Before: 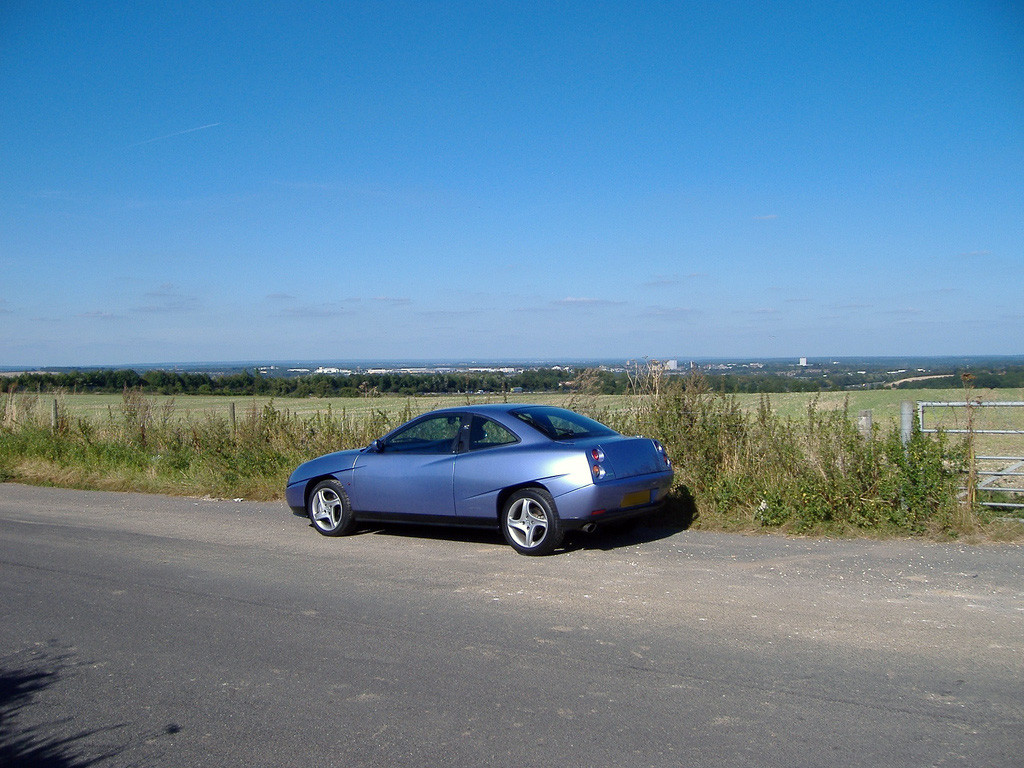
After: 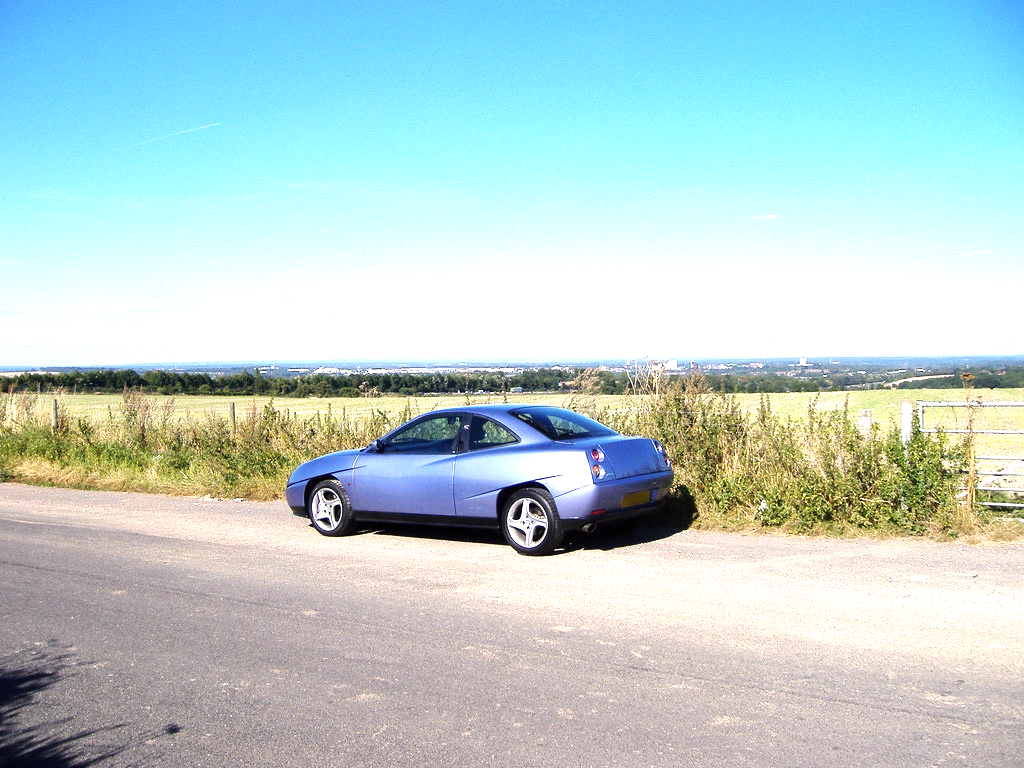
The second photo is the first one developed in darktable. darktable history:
tone equalizer: -8 EV -0.75 EV, -7 EV -0.7 EV, -6 EV -0.6 EV, -5 EV -0.4 EV, -3 EV 0.4 EV, -2 EV 0.6 EV, -1 EV 0.7 EV, +0 EV 0.75 EV, edges refinement/feathering 500, mask exposure compensation -1.57 EV, preserve details no
color correction: highlights a* 5.81, highlights b* 4.84
exposure: black level correction 0, exposure 1 EV, compensate exposure bias true, compensate highlight preservation false
